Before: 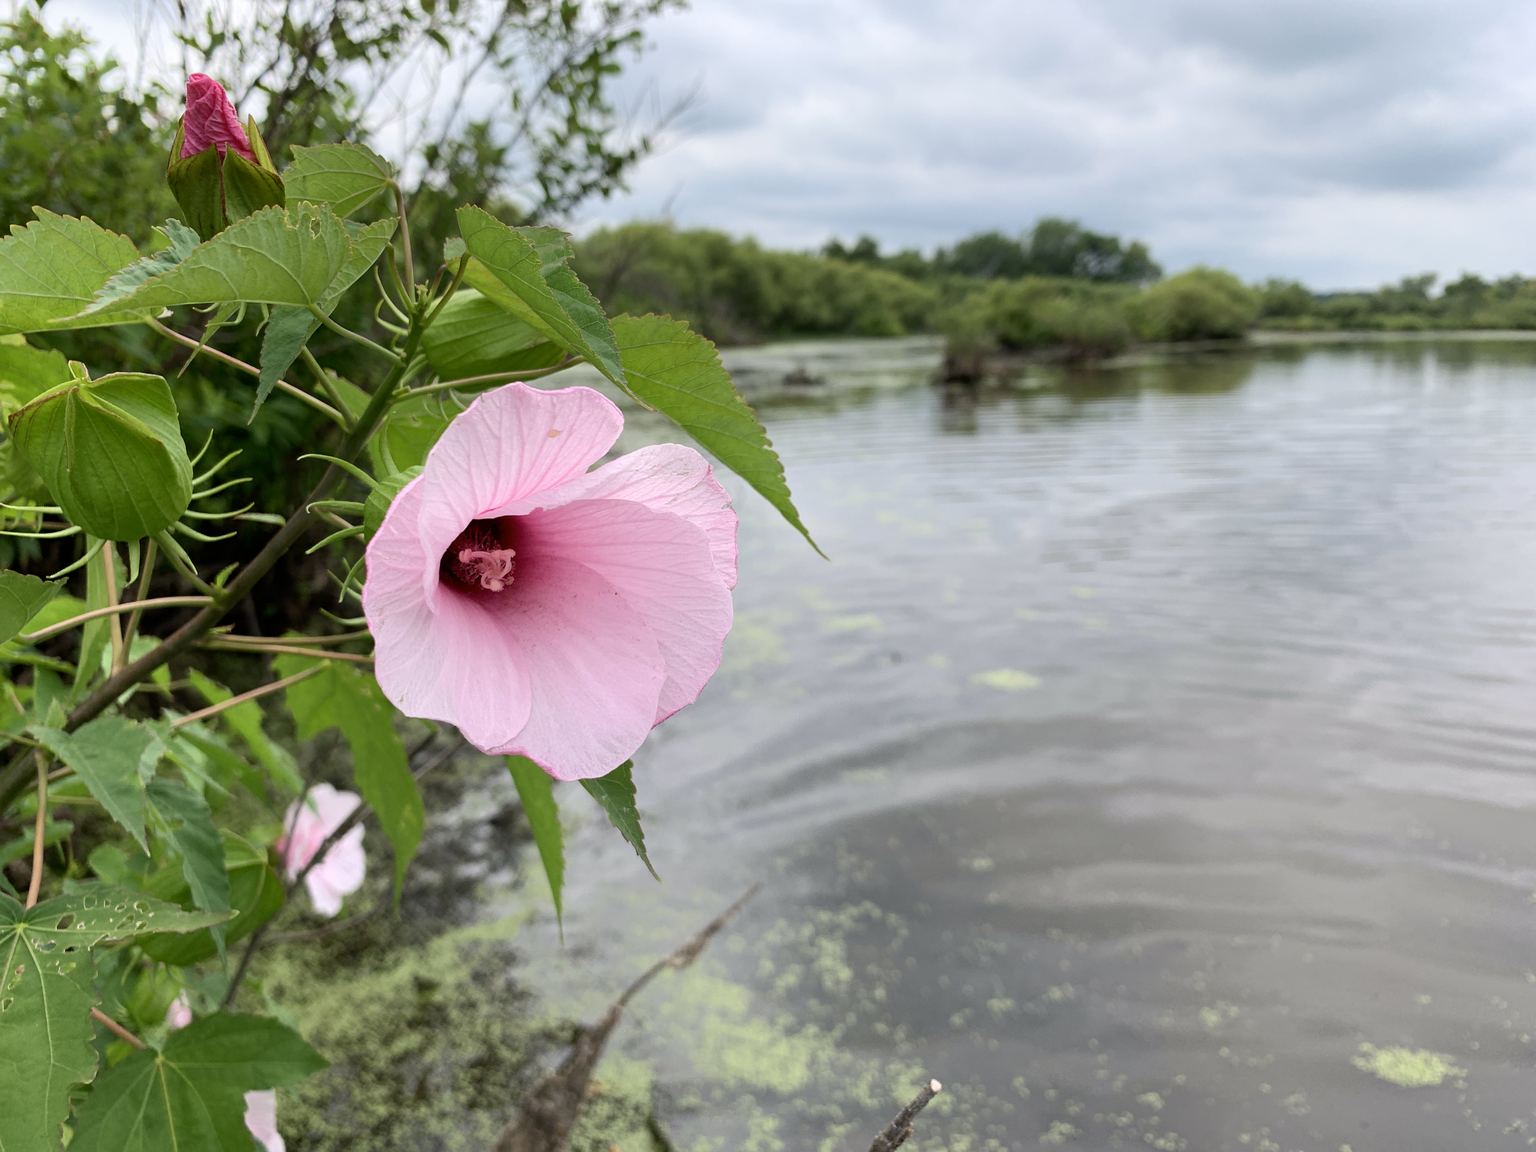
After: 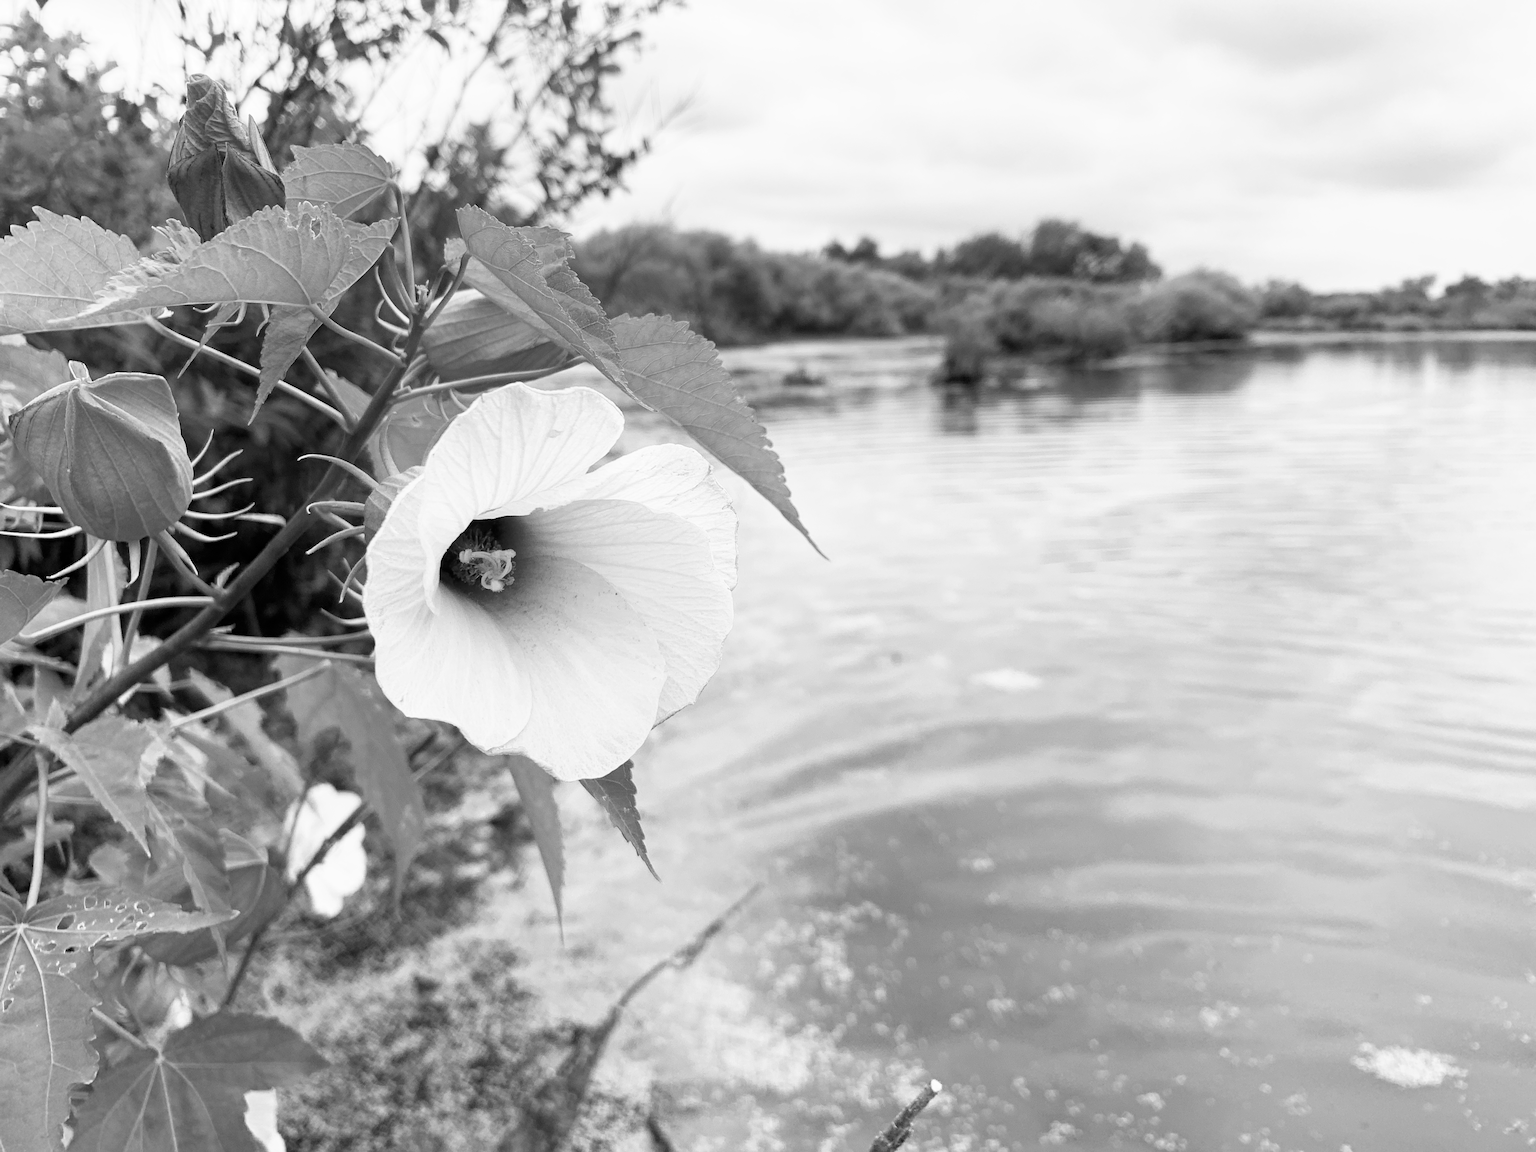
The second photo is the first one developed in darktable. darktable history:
contrast brightness saturation: saturation -0.17
color contrast: green-magenta contrast 0, blue-yellow contrast 0
base curve: curves: ch0 [(0, 0) (0.557, 0.834) (1, 1)]
